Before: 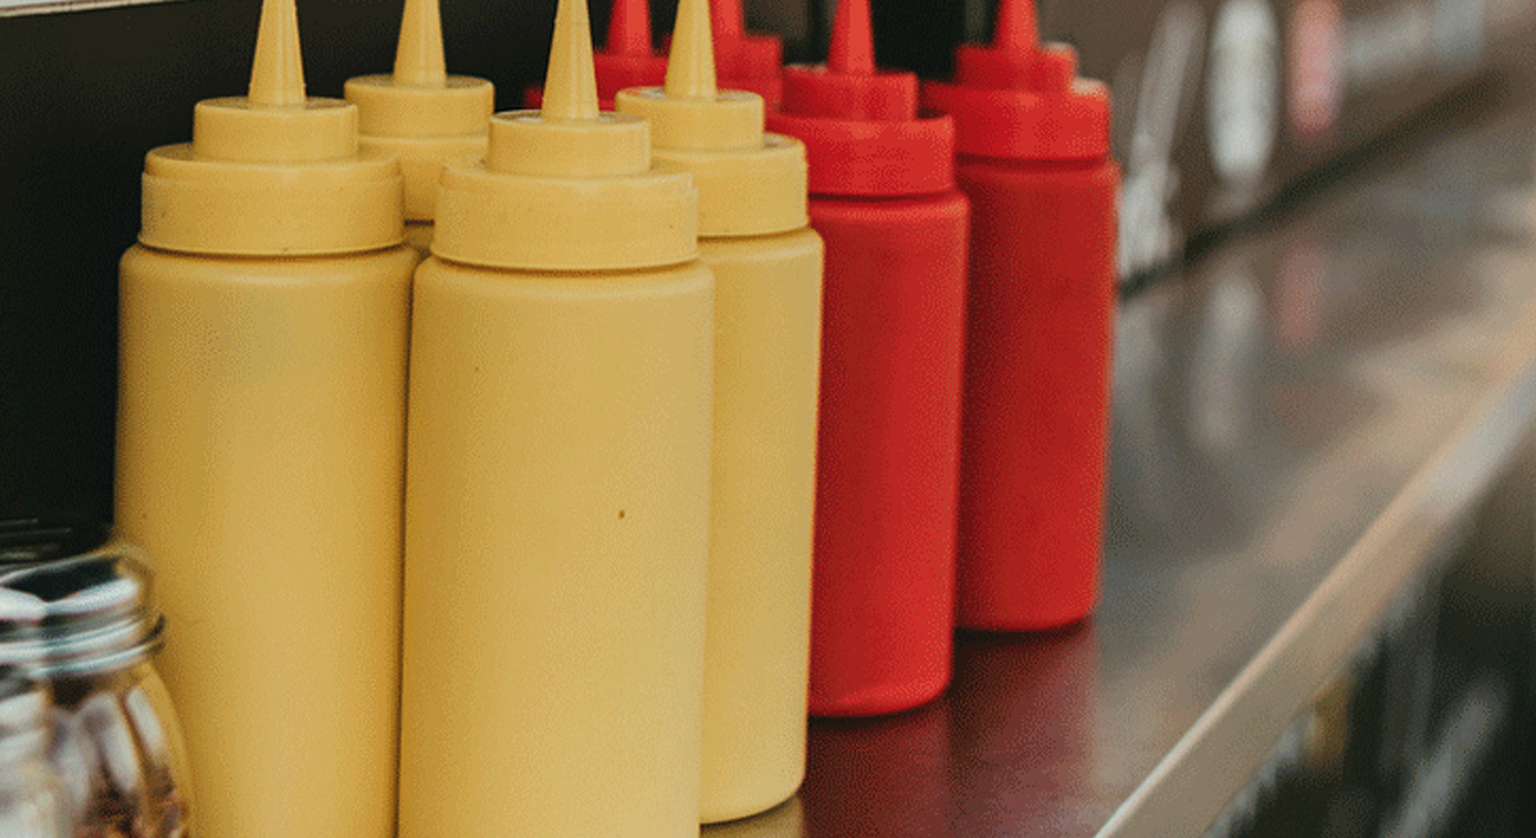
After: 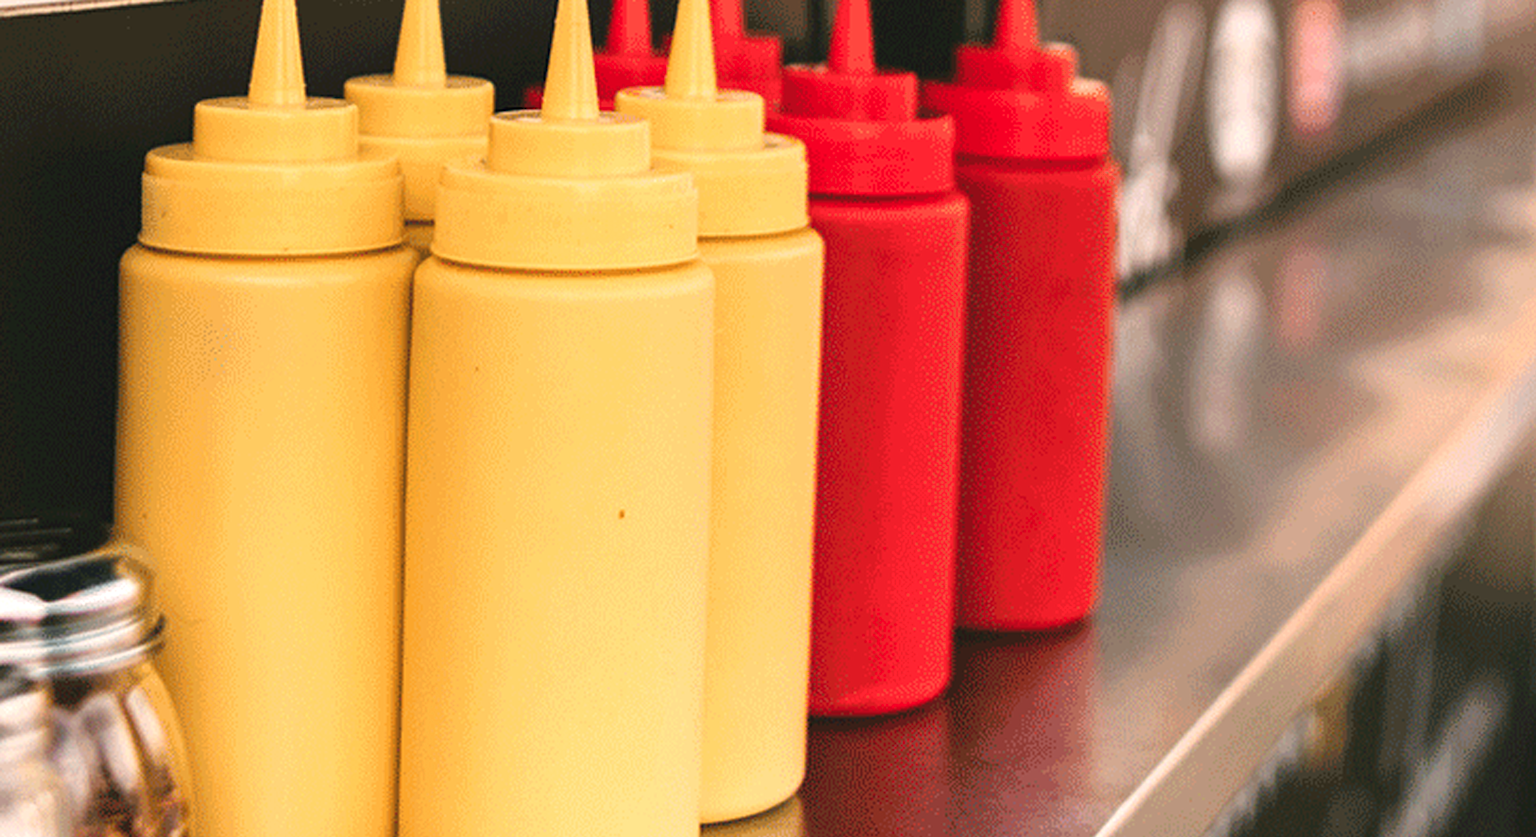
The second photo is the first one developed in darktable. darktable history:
exposure: exposure 0.785 EV, compensate highlight preservation false
color correction: highlights a* 12.23, highlights b* 5.41
